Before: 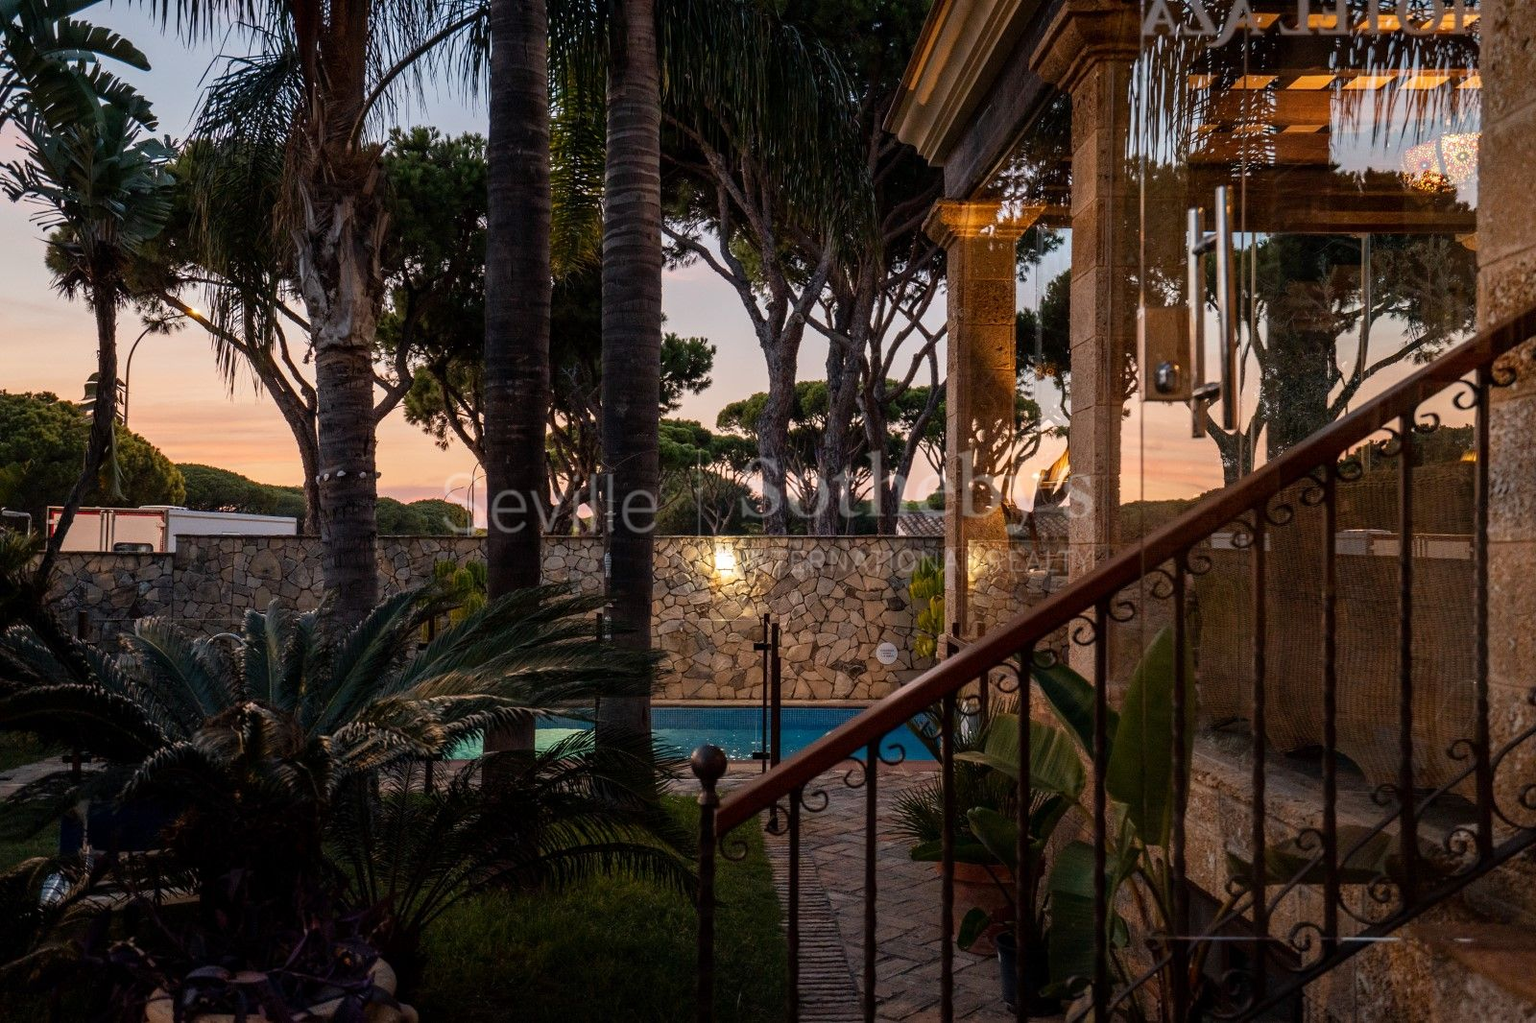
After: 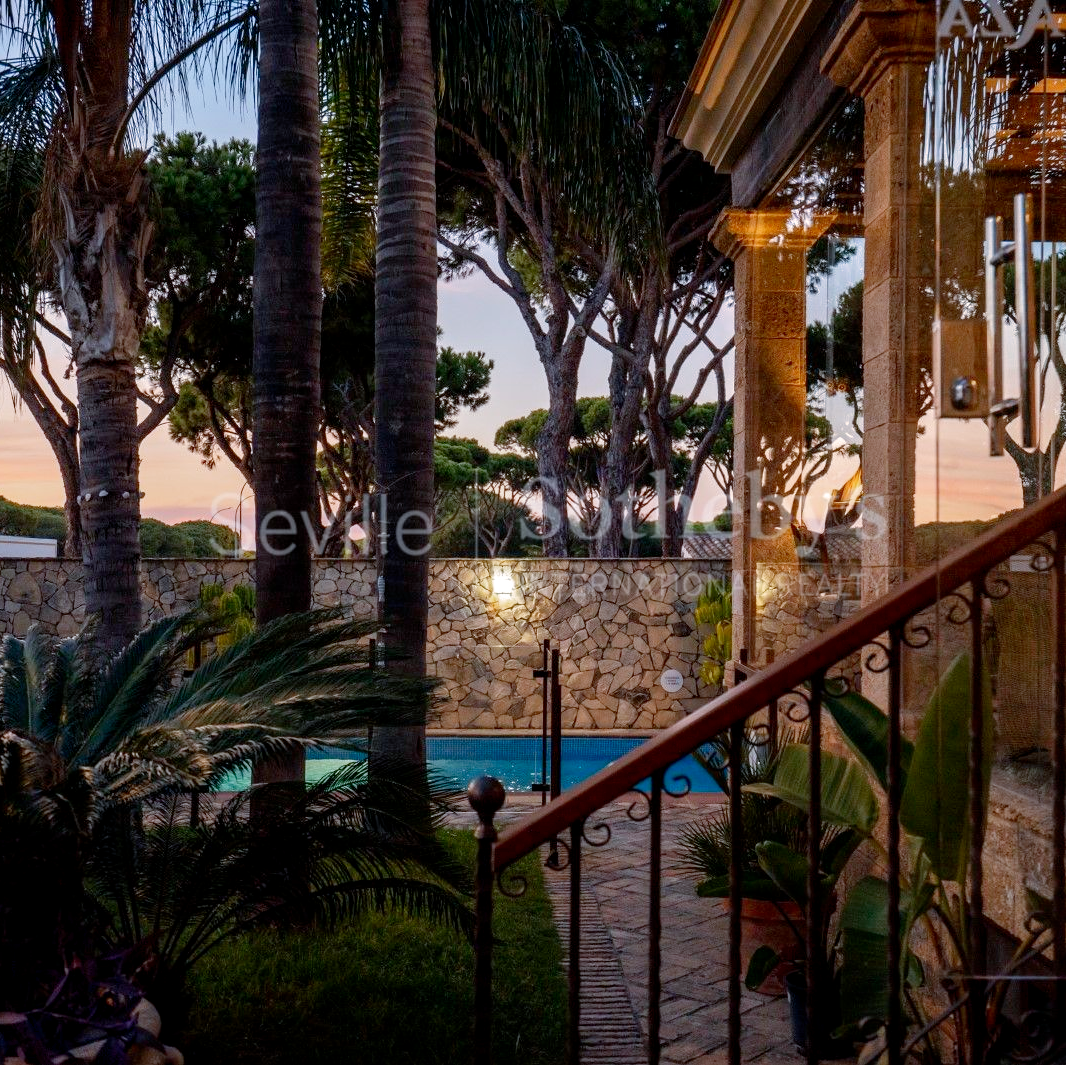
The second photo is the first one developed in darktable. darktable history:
exposure: black level correction 0.001, exposure 0.5 EV, compensate exposure bias true, compensate highlight preservation false
color calibration: illuminant custom, x 0.368, y 0.373, temperature 4330.32 K
filmic rgb: black relative exposure -16 EV, threshold -0.33 EV, transition 3.19 EV, structure ↔ texture 100%, target black luminance 0%, hardness 7.57, latitude 72.96%, contrast 0.908, highlights saturation mix 10%, shadows ↔ highlights balance -0.38%, add noise in highlights 0, preserve chrominance no, color science v4 (2020), iterations of high-quality reconstruction 10, enable highlight reconstruction true
crop and rotate: left 15.754%, right 17.579%
